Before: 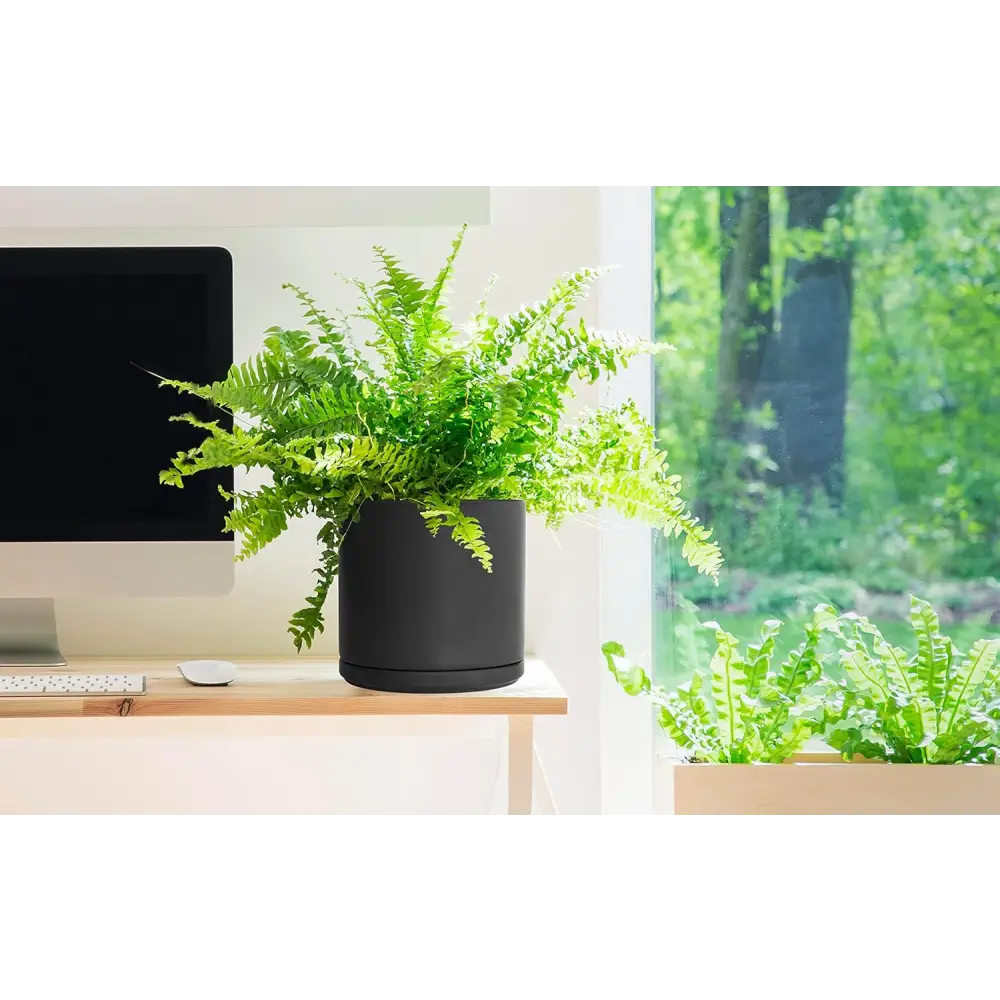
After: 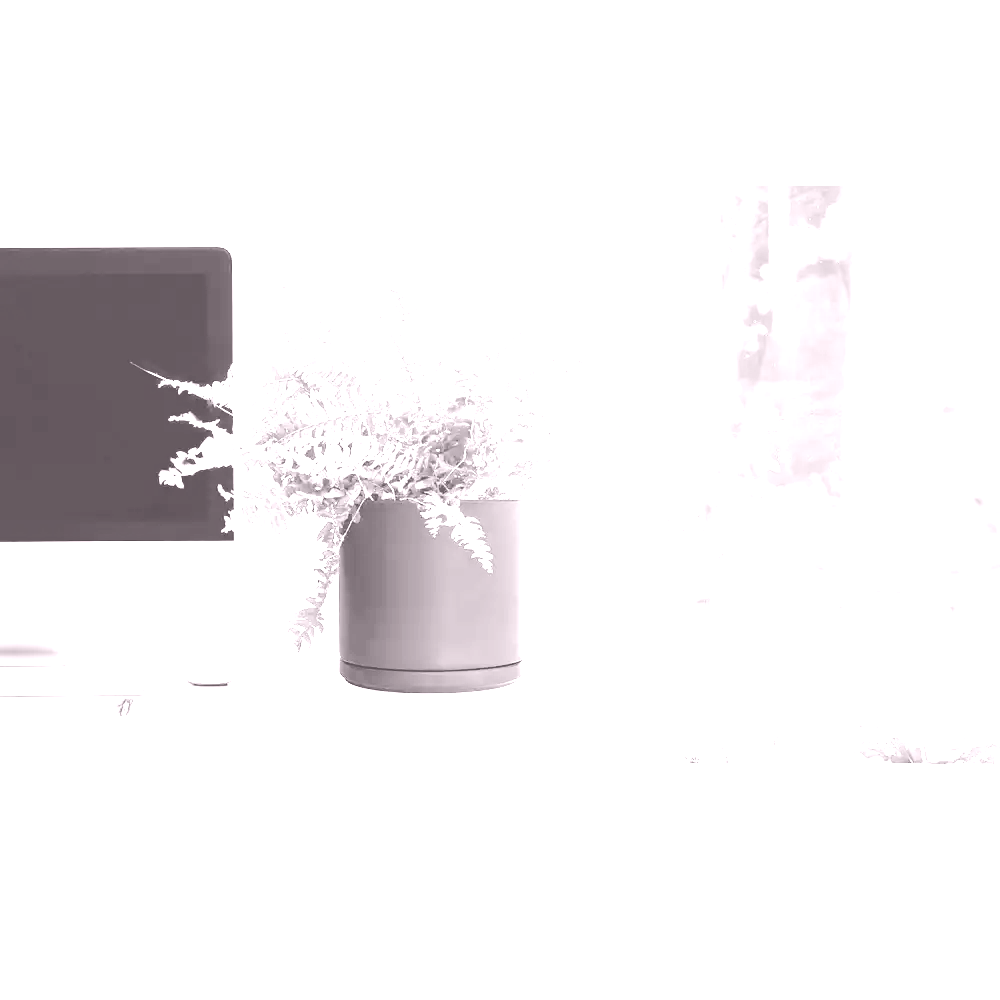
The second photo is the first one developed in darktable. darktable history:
colorize: hue 25.2°, saturation 83%, source mix 82%, lightness 79%, version 1
color correction: highlights a* 9.03, highlights b* 8.71, shadows a* 40, shadows b* 40, saturation 0.8
exposure: black level correction 0.011, exposure 1.088 EV, compensate exposure bias true, compensate highlight preservation false
